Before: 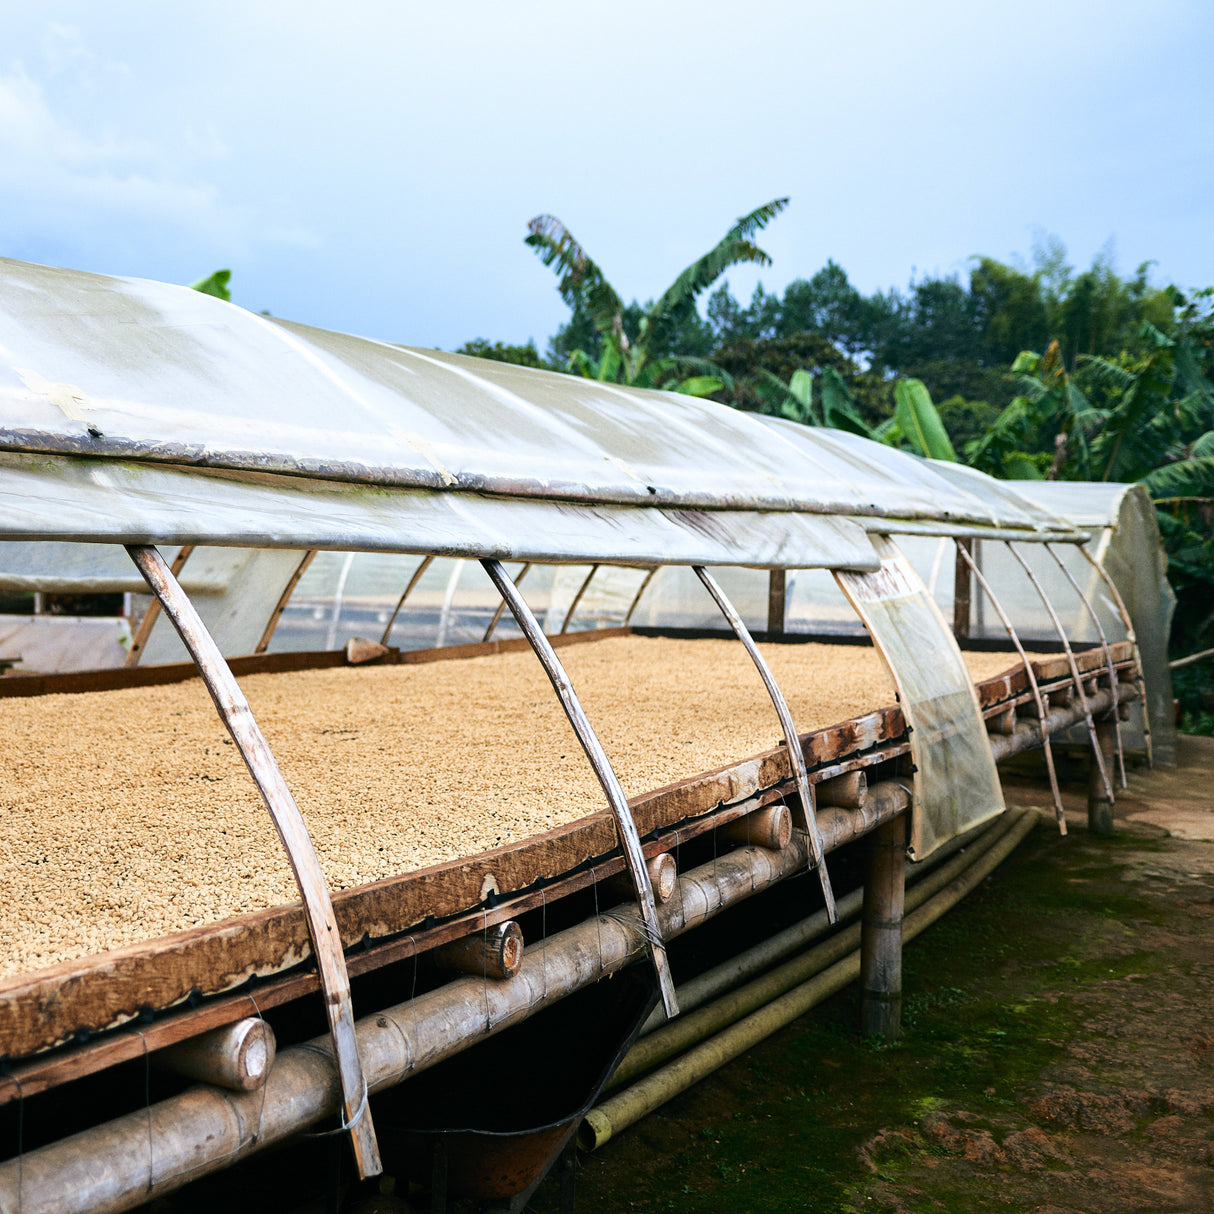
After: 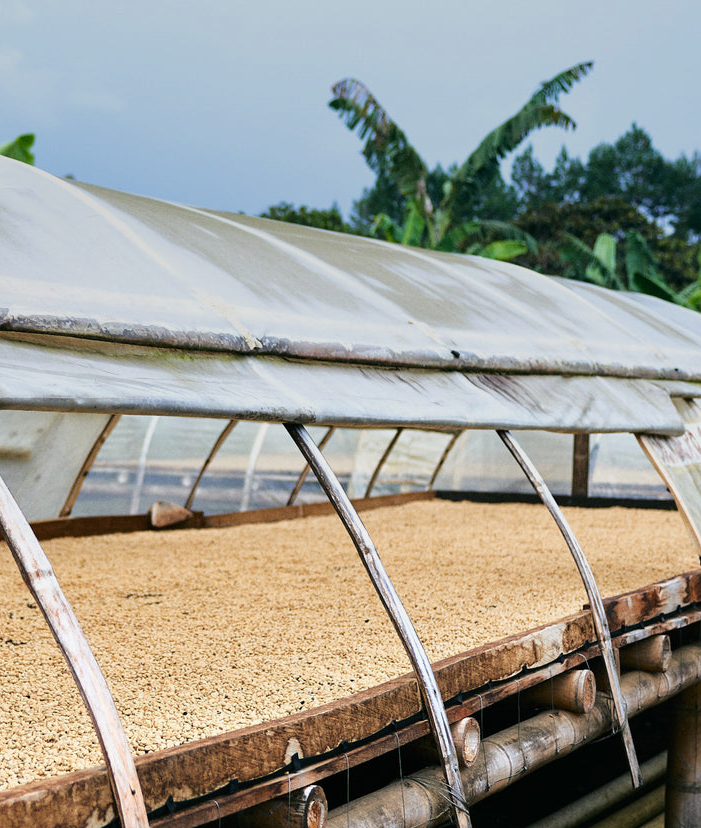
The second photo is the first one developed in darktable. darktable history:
graduated density: rotation -0.352°, offset 57.64
crop: left 16.202%, top 11.208%, right 26.045%, bottom 20.557%
